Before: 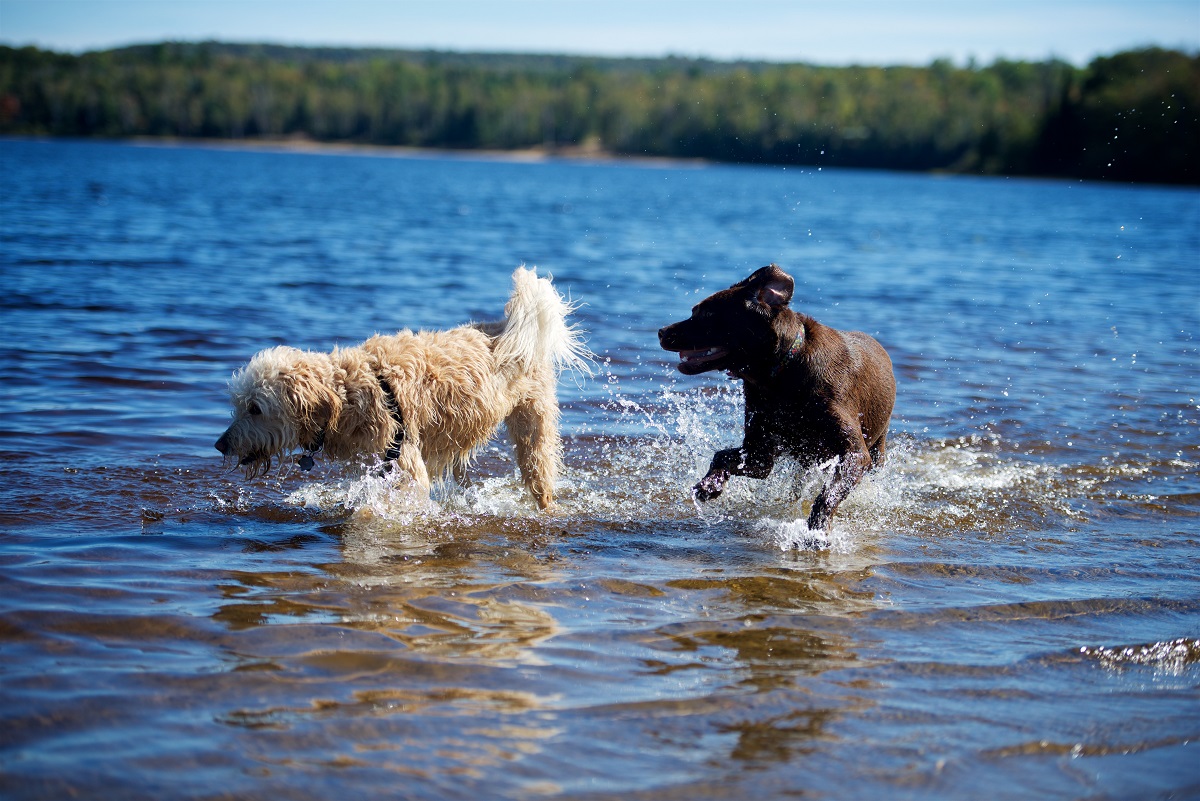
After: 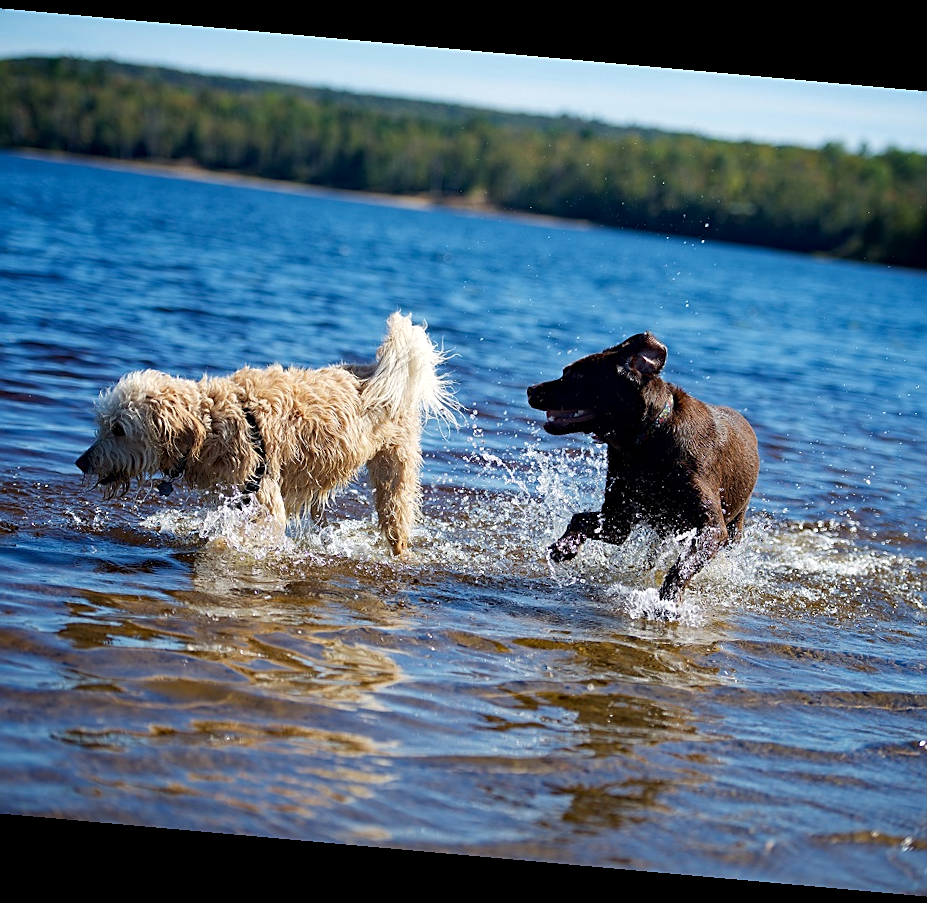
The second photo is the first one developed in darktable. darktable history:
crop: left 13.443%, right 13.31%
rotate and perspective: rotation 5.12°, automatic cropping off
sharpen: on, module defaults
white balance: emerald 1
haze removal: compatibility mode true, adaptive false
